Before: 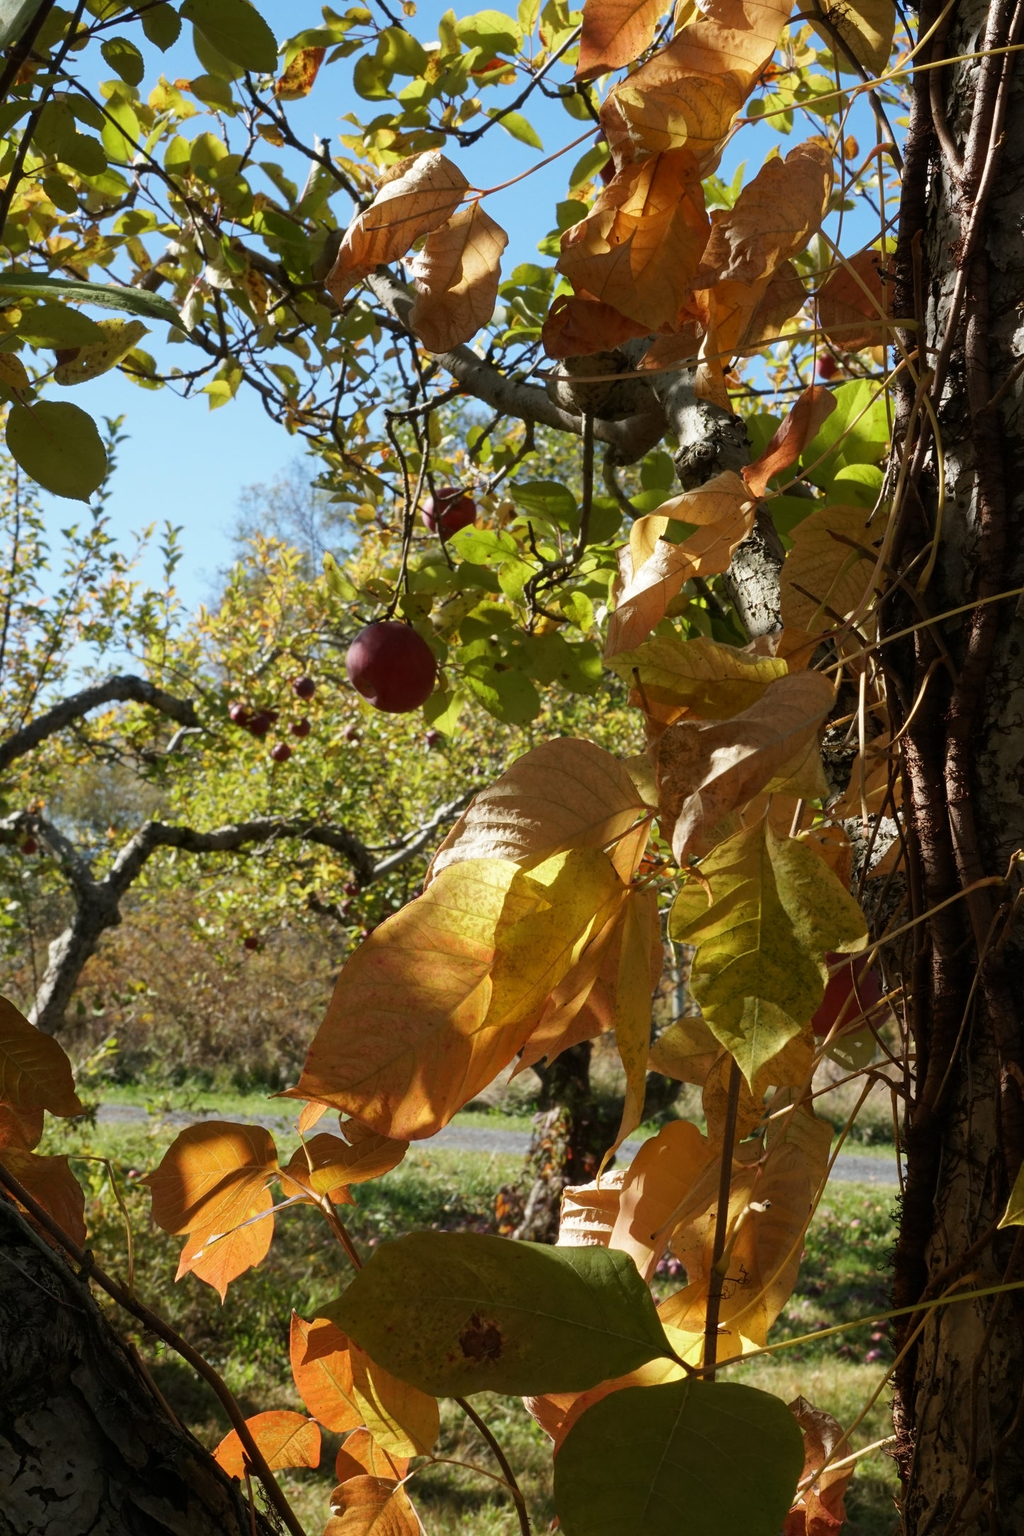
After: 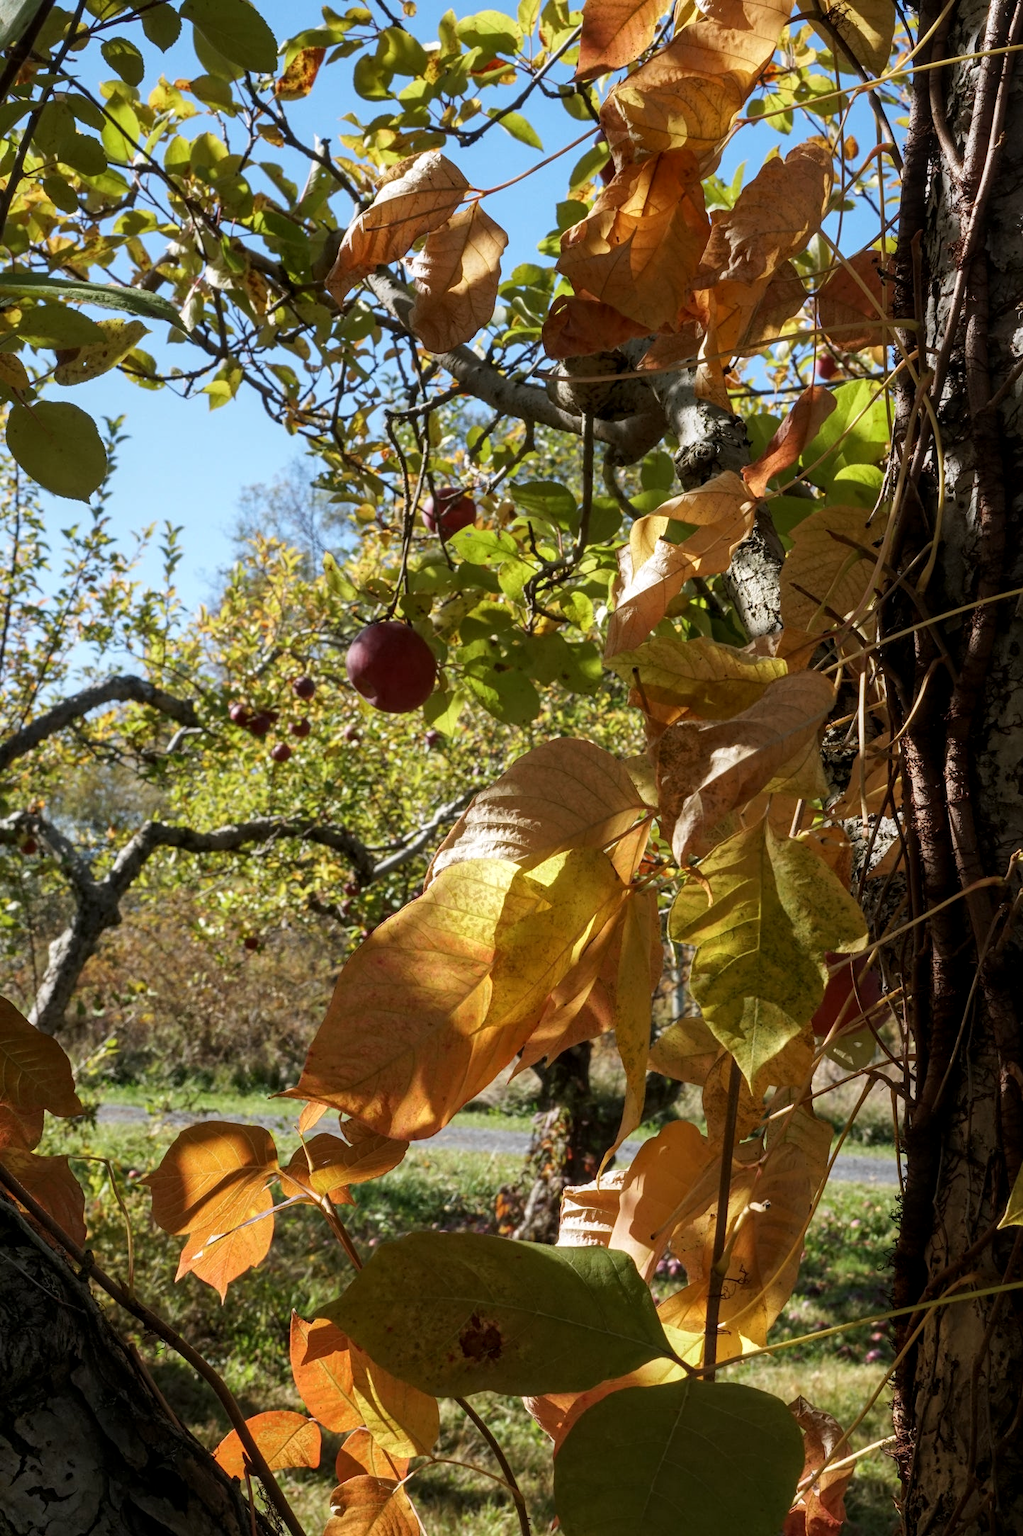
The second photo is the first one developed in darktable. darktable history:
local contrast: on, module defaults
white balance: red 1.004, blue 1.024
